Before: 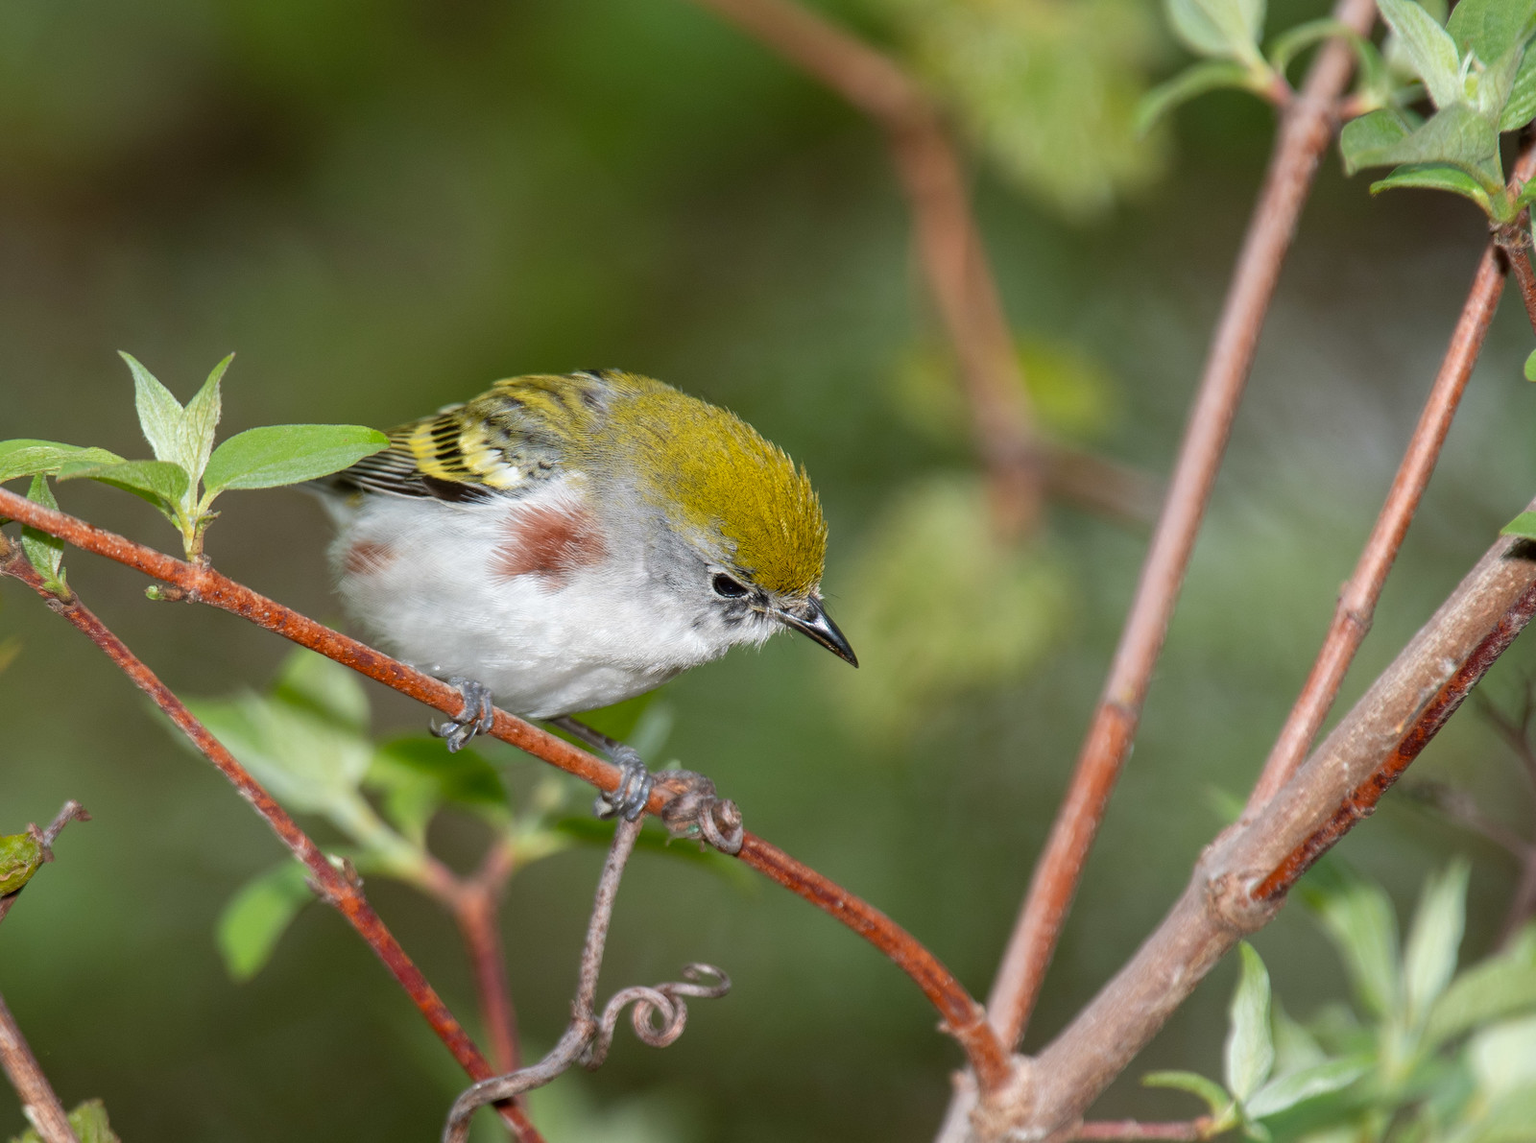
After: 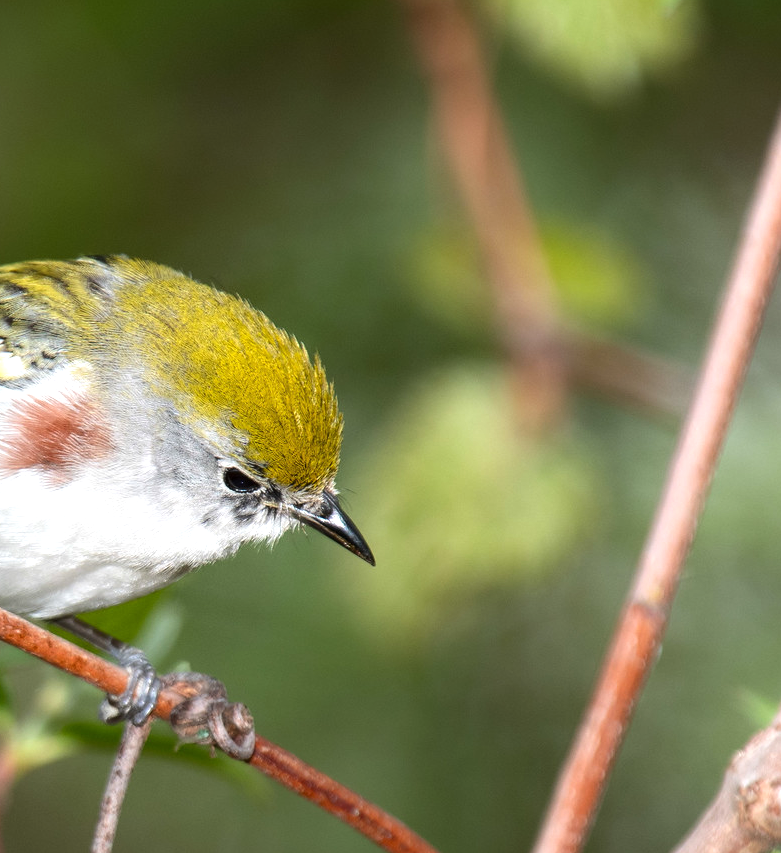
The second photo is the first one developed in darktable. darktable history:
crop: left 32.499%, top 10.926%, right 18.672%, bottom 17.442%
tone equalizer: -8 EV 0.001 EV, -7 EV -0.002 EV, -6 EV 0.003 EV, -5 EV -0.066 EV, -4 EV -0.143 EV, -3 EV -0.177 EV, -2 EV 0.245 EV, -1 EV 0.719 EV, +0 EV 0.501 EV
